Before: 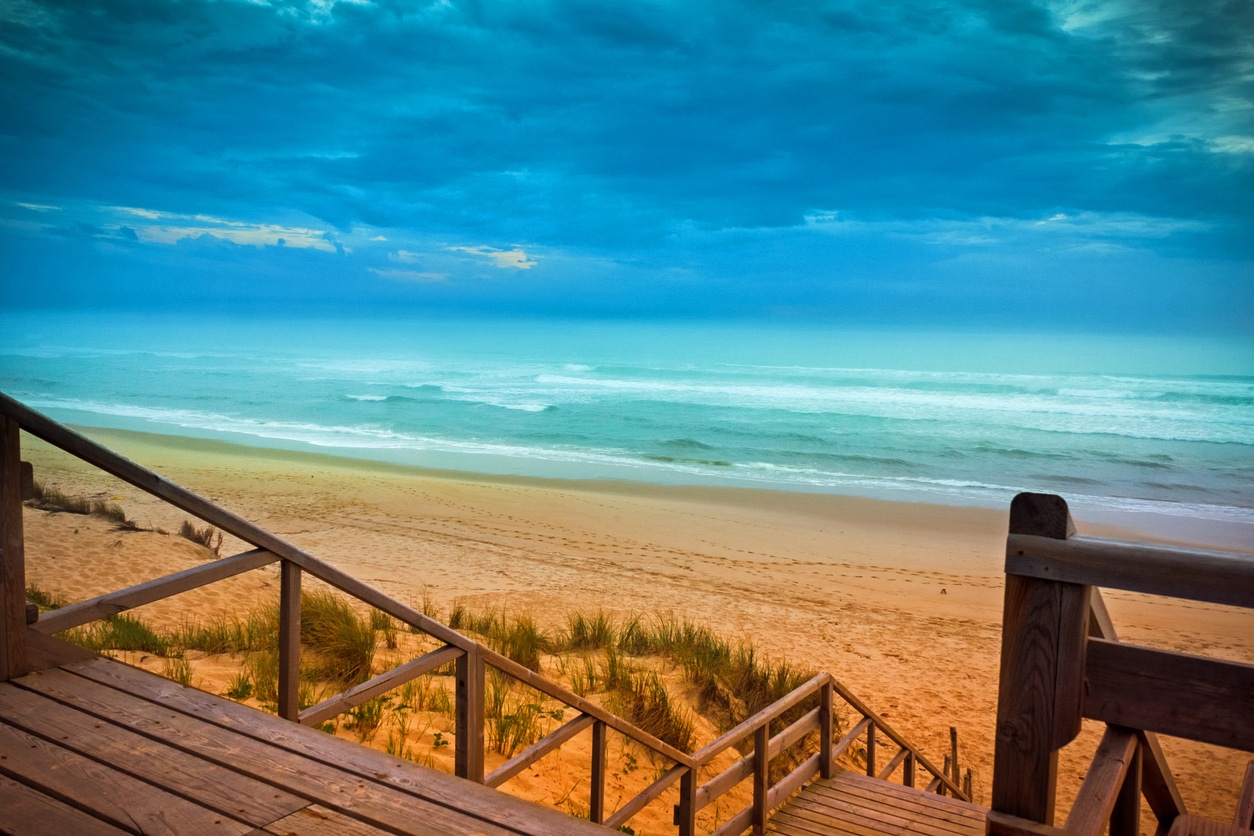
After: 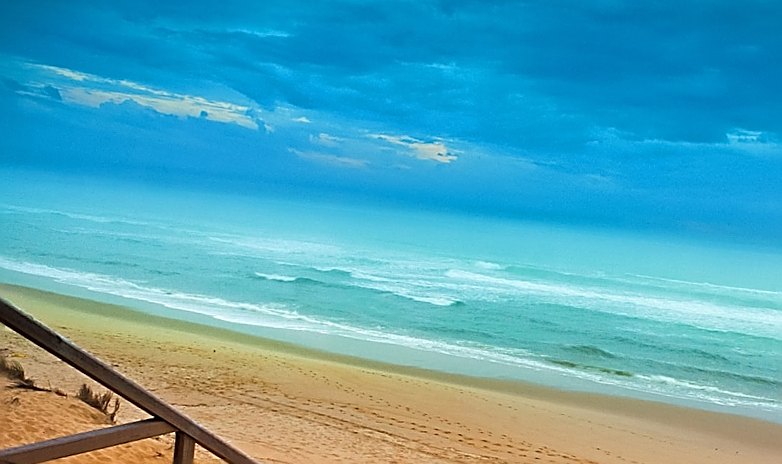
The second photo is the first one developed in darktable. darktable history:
crop and rotate: angle -4.99°, left 2.122%, top 6.945%, right 27.566%, bottom 30.519%
sharpen: radius 1.685, amount 1.294
